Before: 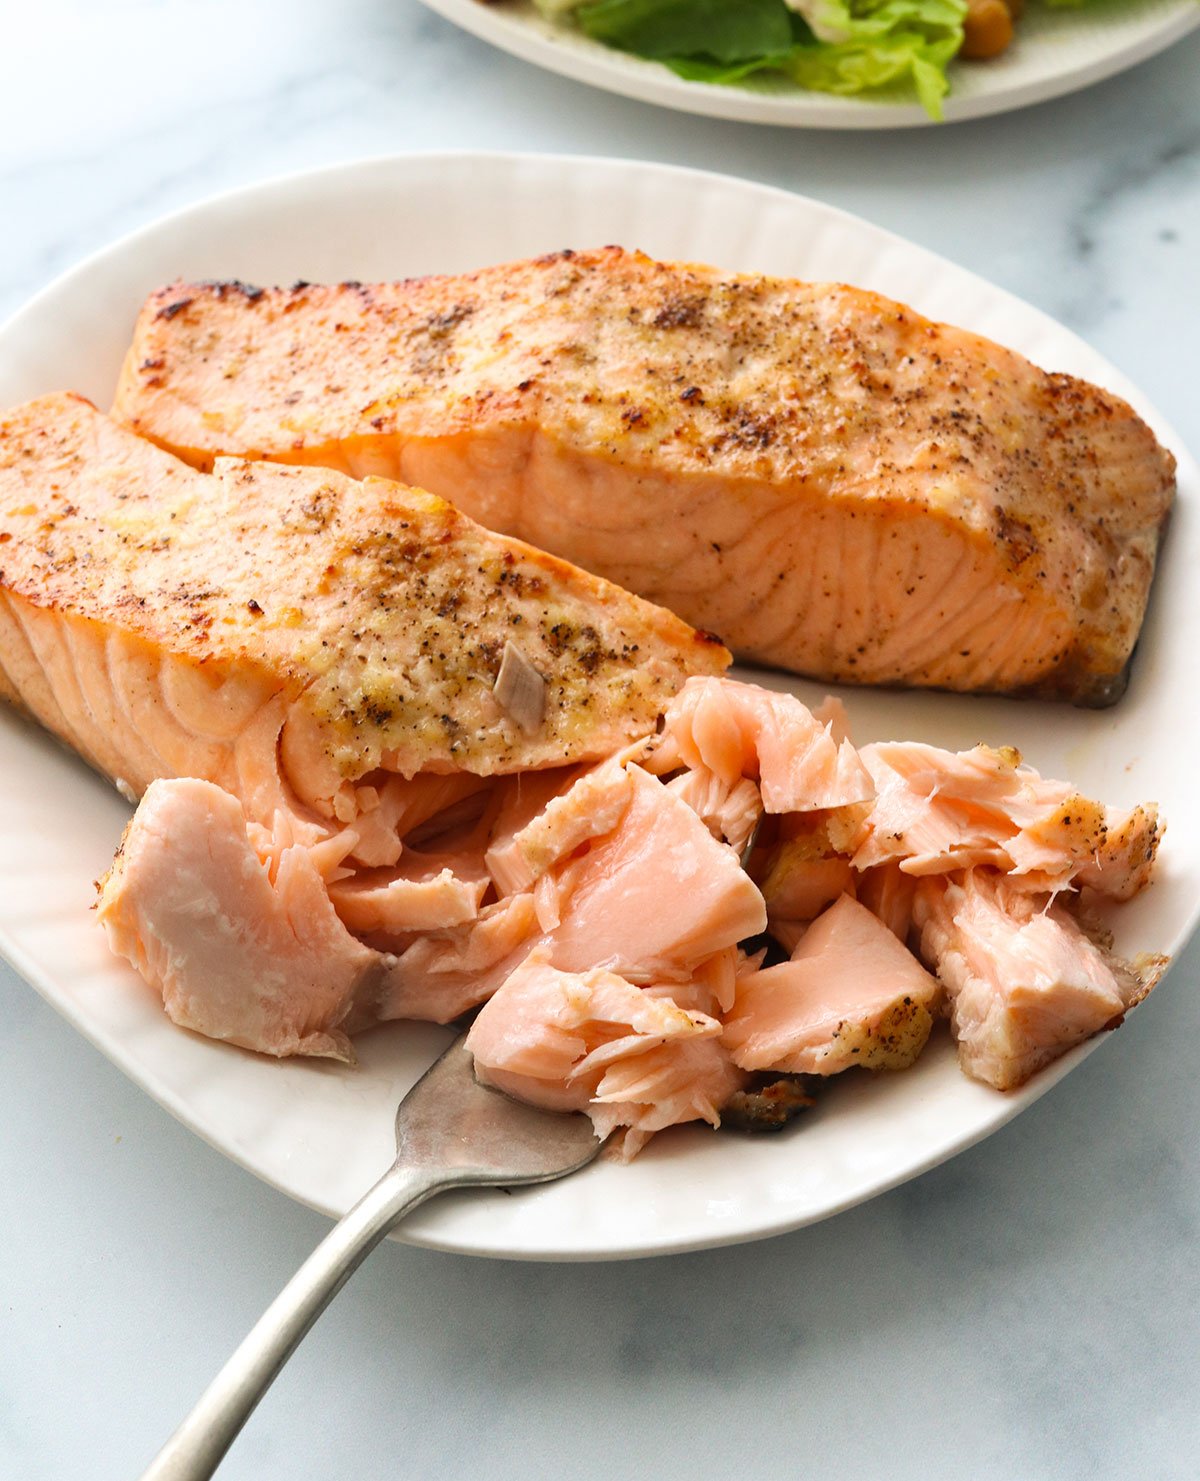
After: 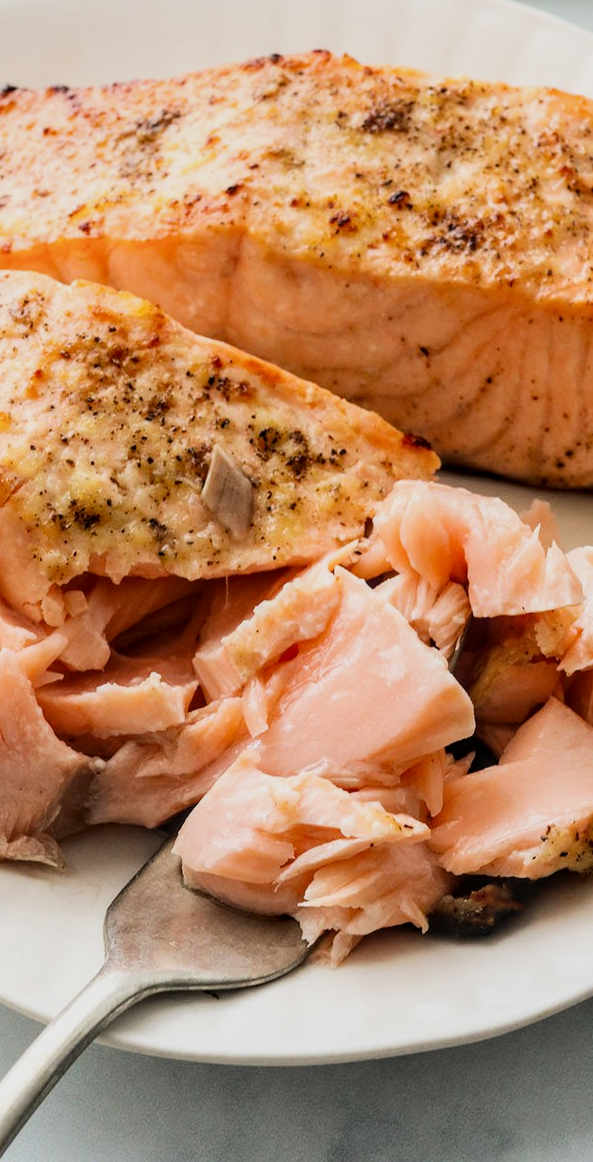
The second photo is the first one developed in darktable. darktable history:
crop and rotate: angle 0.02°, left 24.353%, top 13.219%, right 26.156%, bottom 8.224%
local contrast: on, module defaults
filmic rgb: black relative exposure -7.5 EV, white relative exposure 5 EV, hardness 3.31, contrast 1.3, contrast in shadows safe
